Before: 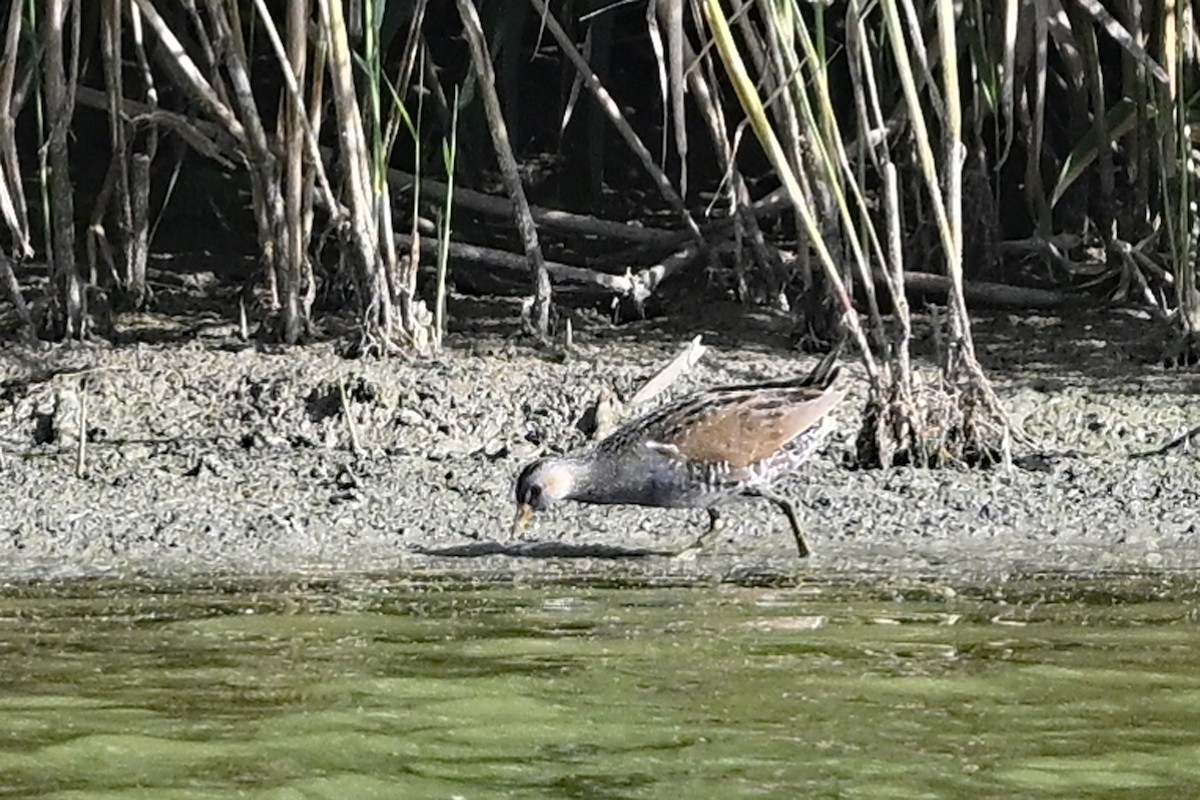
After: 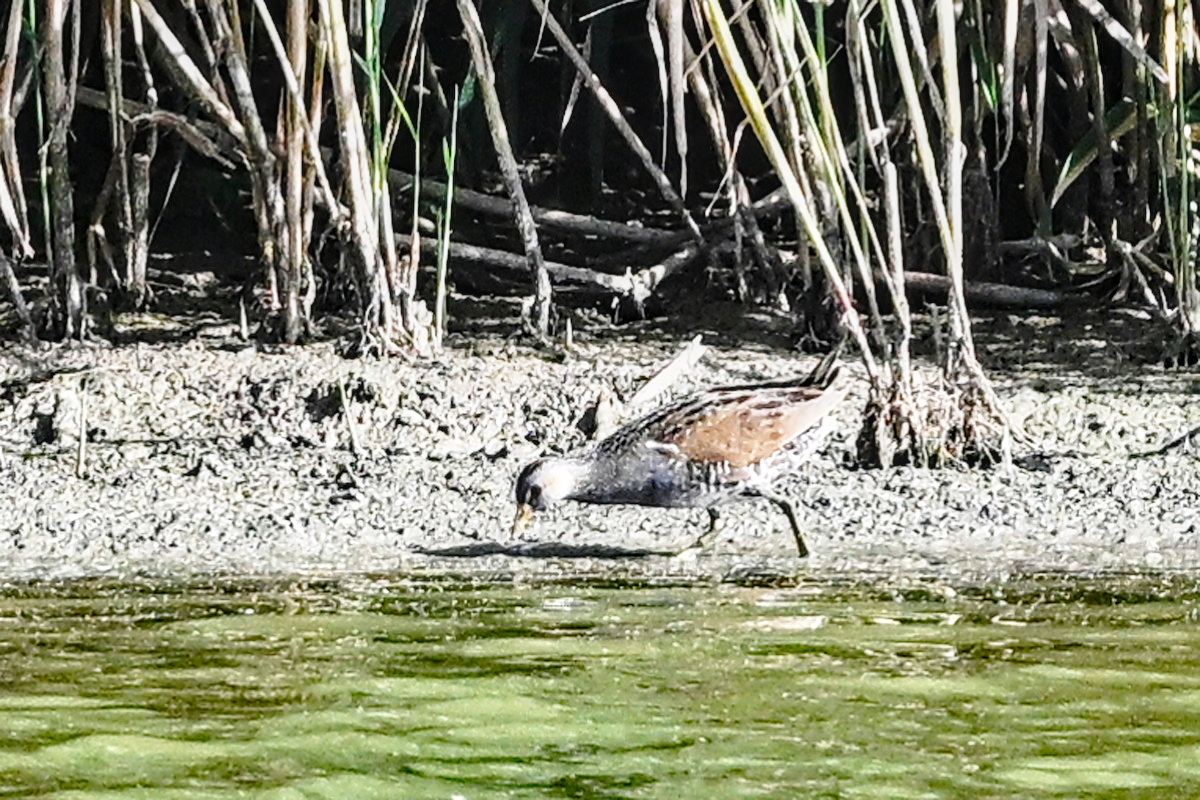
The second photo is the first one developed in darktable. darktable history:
shadows and highlights: soften with gaussian
local contrast: on, module defaults
base curve: curves: ch0 [(0, 0) (0.028, 0.03) (0.121, 0.232) (0.46, 0.748) (0.859, 0.968) (1, 1)], preserve colors none
